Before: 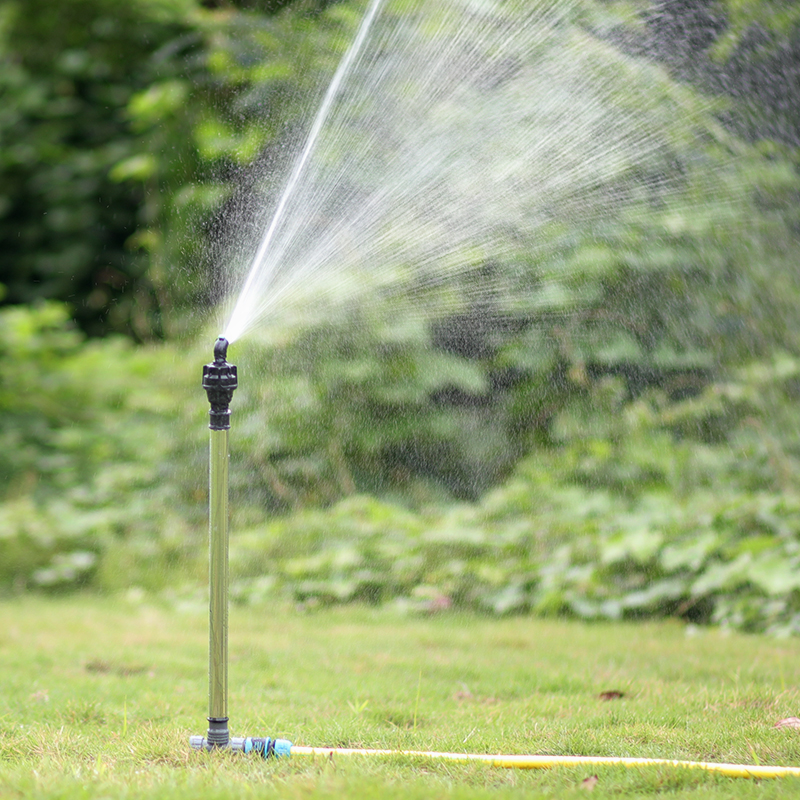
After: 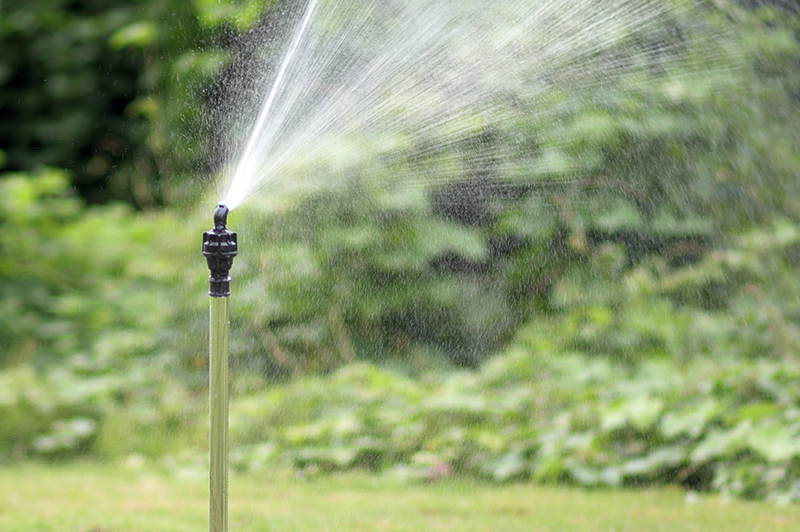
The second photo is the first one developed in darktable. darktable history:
crop: top 16.727%, bottom 16.727%
levels: mode automatic, black 0.023%, white 99.97%, levels [0.062, 0.494, 0.925]
